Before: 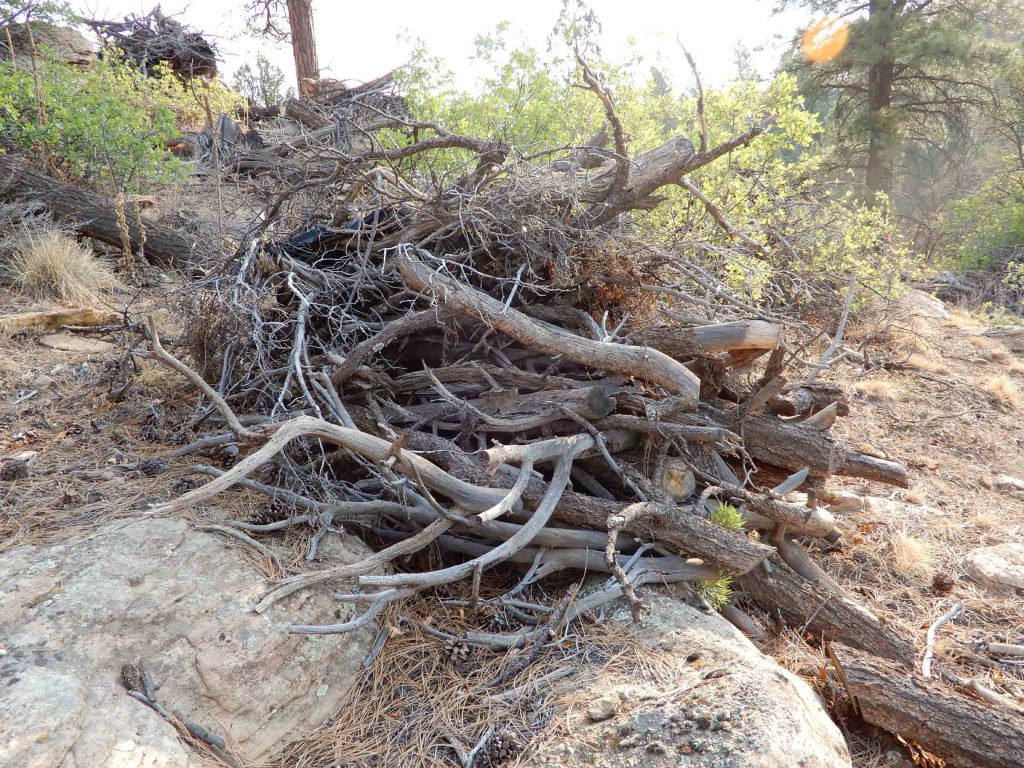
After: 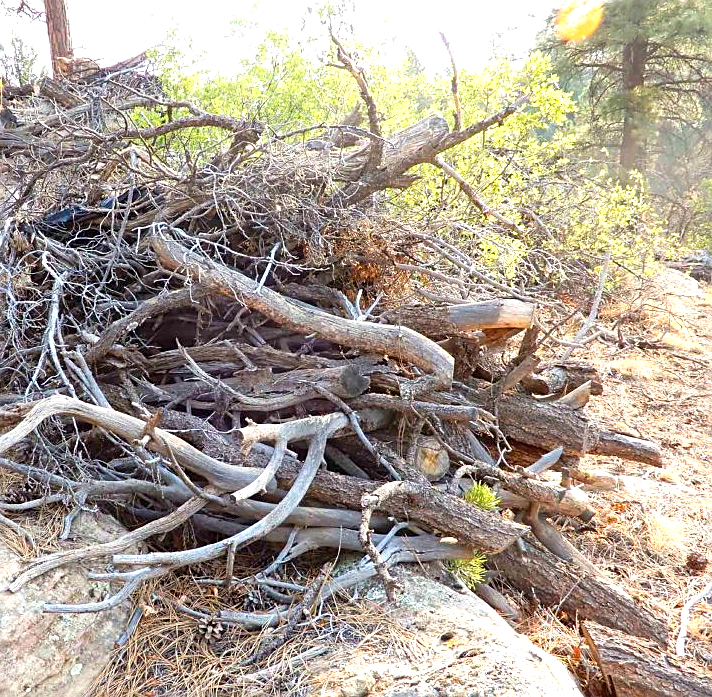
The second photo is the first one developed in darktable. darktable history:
crop and rotate: left 24.034%, top 2.838%, right 6.406%, bottom 6.299%
exposure: exposure 0.7 EV, compensate highlight preservation false
color balance rgb: perceptual saturation grading › global saturation 20%, global vibrance 20%
sharpen: on, module defaults
